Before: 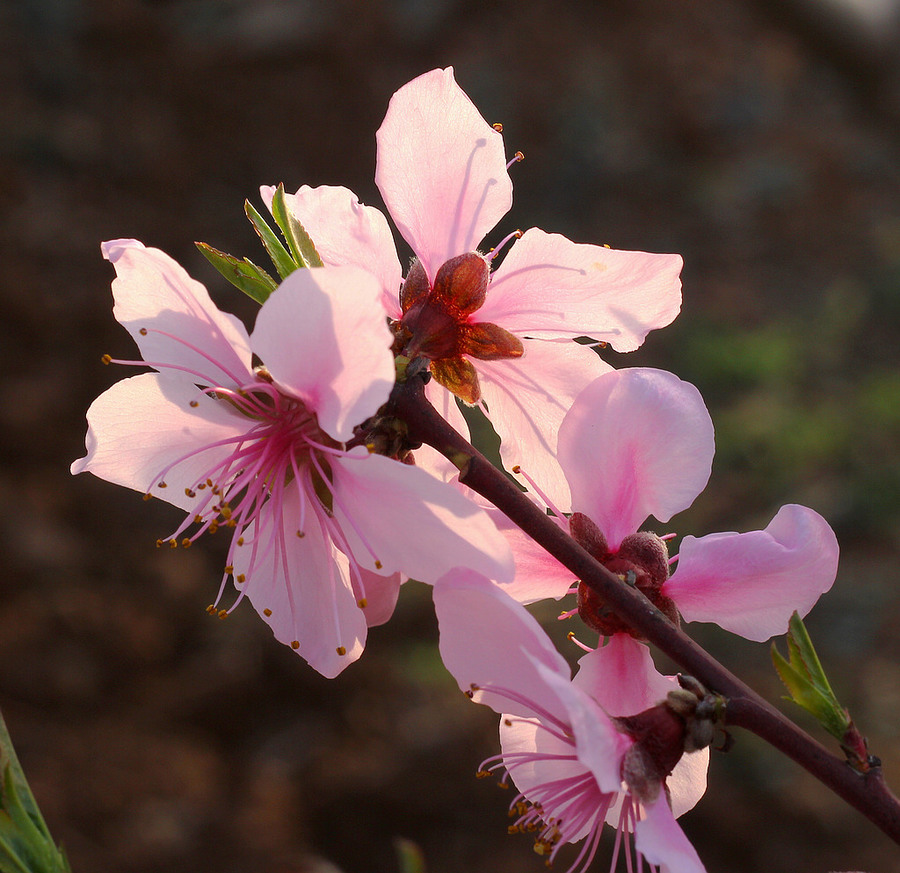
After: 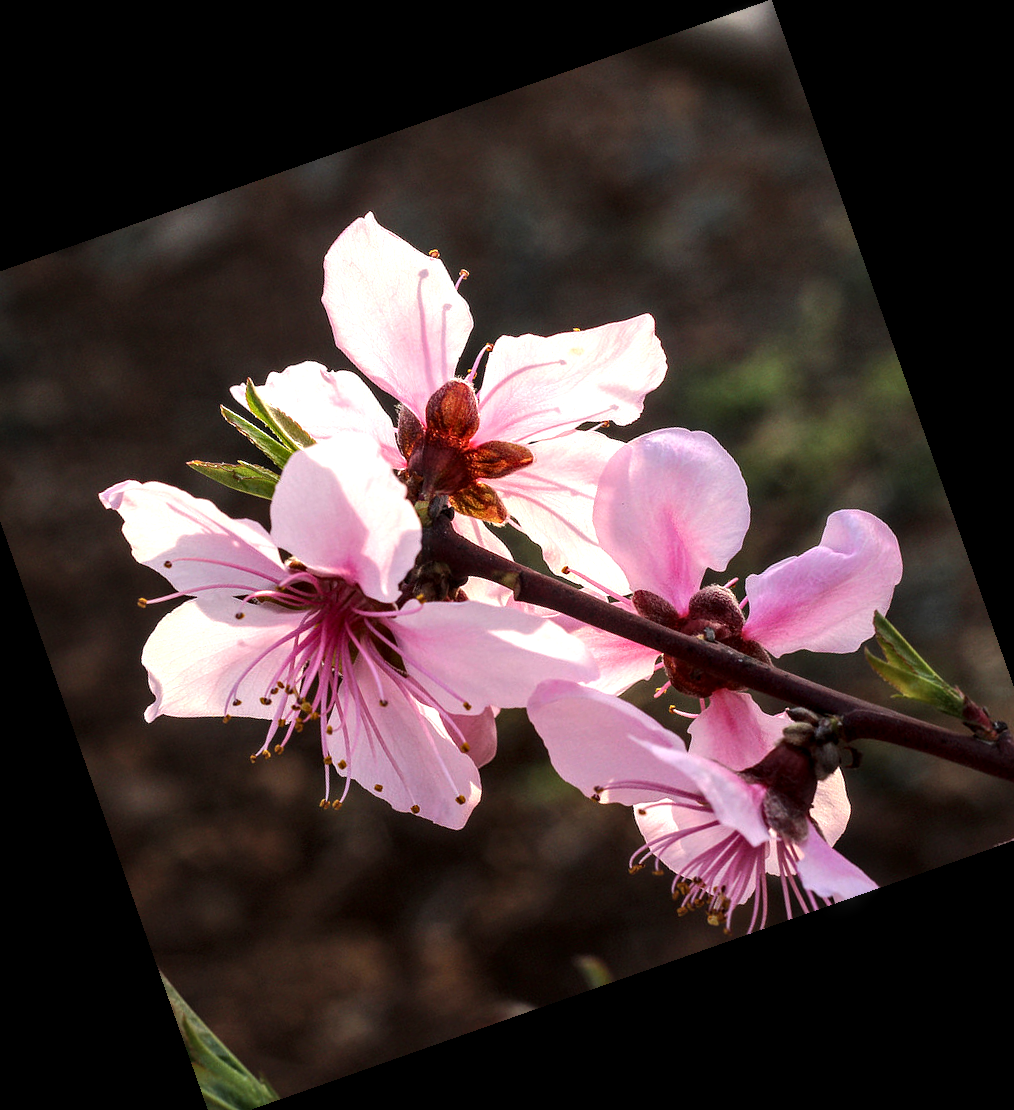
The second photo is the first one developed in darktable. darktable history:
crop and rotate: angle 19.43°, left 6.812%, right 4.125%, bottom 1.087%
tone equalizer: -8 EV -0.75 EV, -7 EV -0.7 EV, -6 EV -0.6 EV, -5 EV -0.4 EV, -3 EV 0.4 EV, -2 EV 0.6 EV, -1 EV 0.7 EV, +0 EV 0.75 EV, edges refinement/feathering 500, mask exposure compensation -1.57 EV, preserve details no
local contrast: detail 154%
